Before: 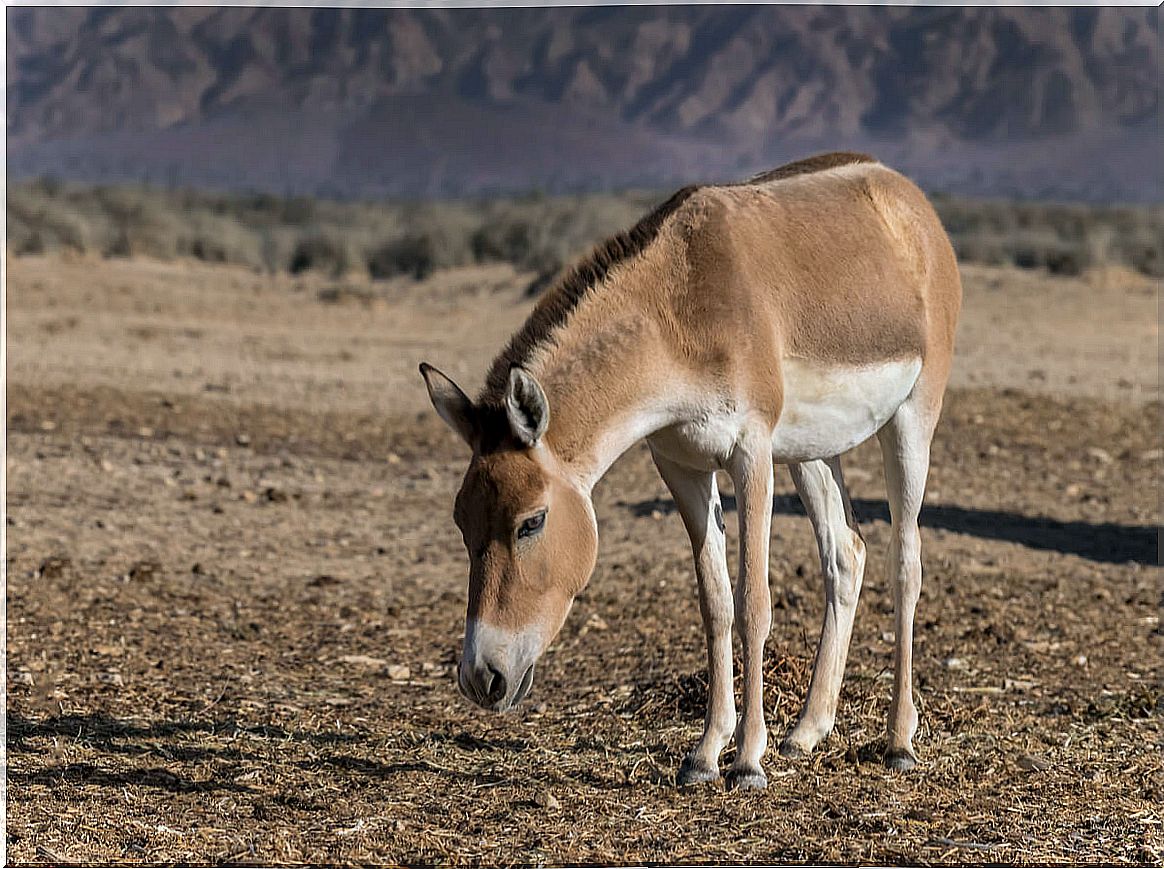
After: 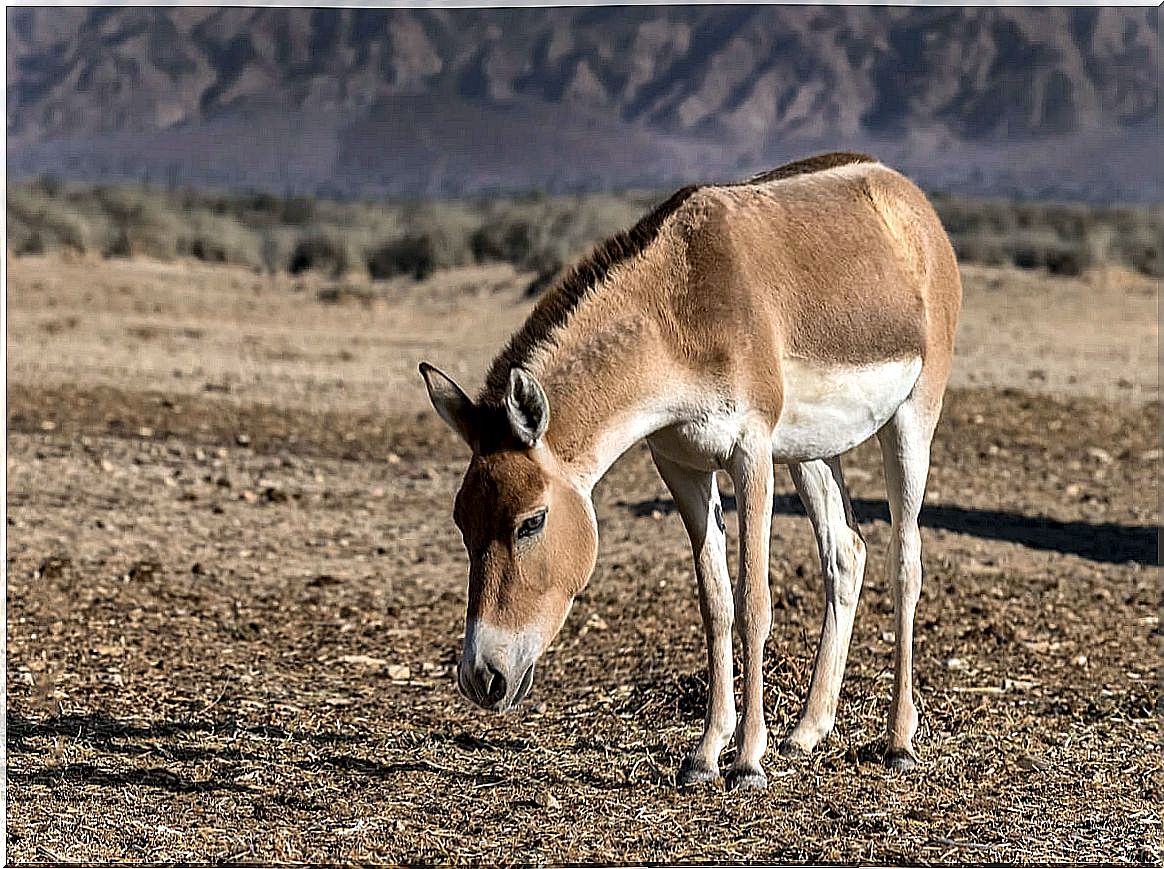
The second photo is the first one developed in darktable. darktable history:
local contrast: mode bilateral grid, contrast 25, coarseness 60, detail 151%, midtone range 0.2
levels: levels [0, 0.476, 0.951]
tone equalizer: on, module defaults
sharpen: on, module defaults
